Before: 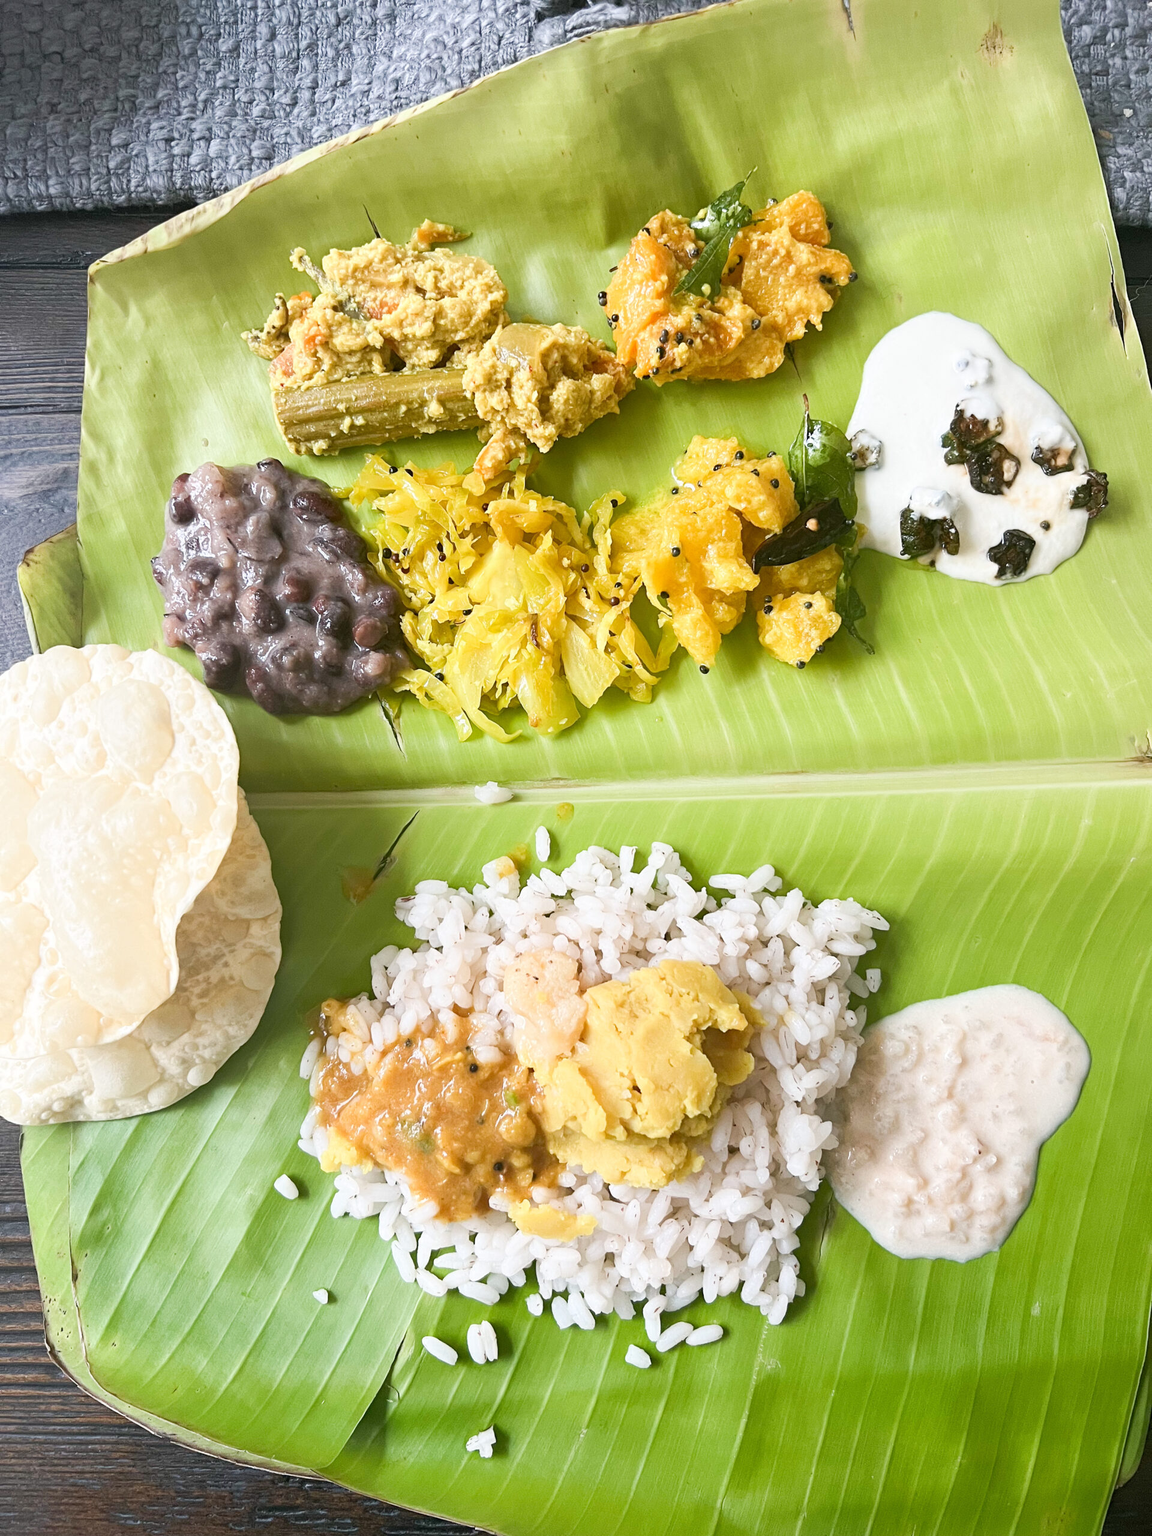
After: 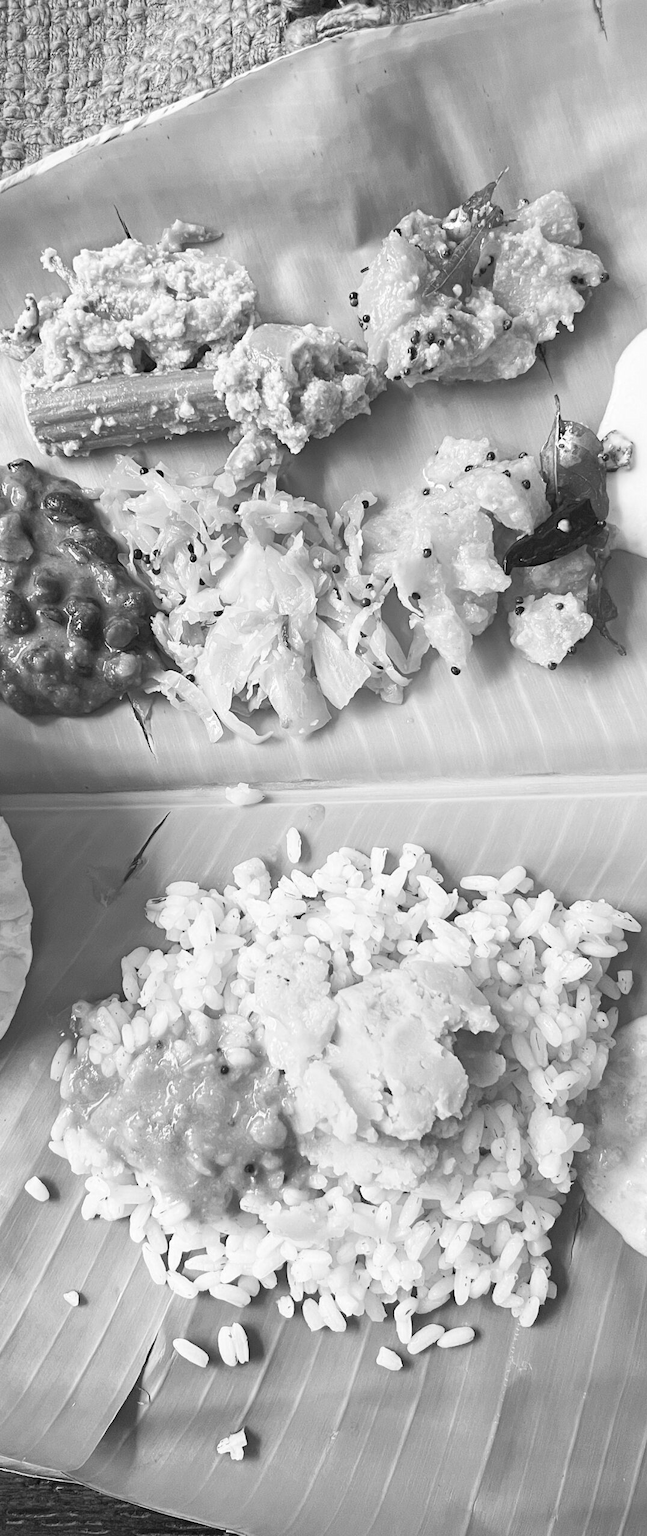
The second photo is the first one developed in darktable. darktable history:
color contrast: green-magenta contrast 0, blue-yellow contrast 0
crop: left 21.674%, right 22.086%
